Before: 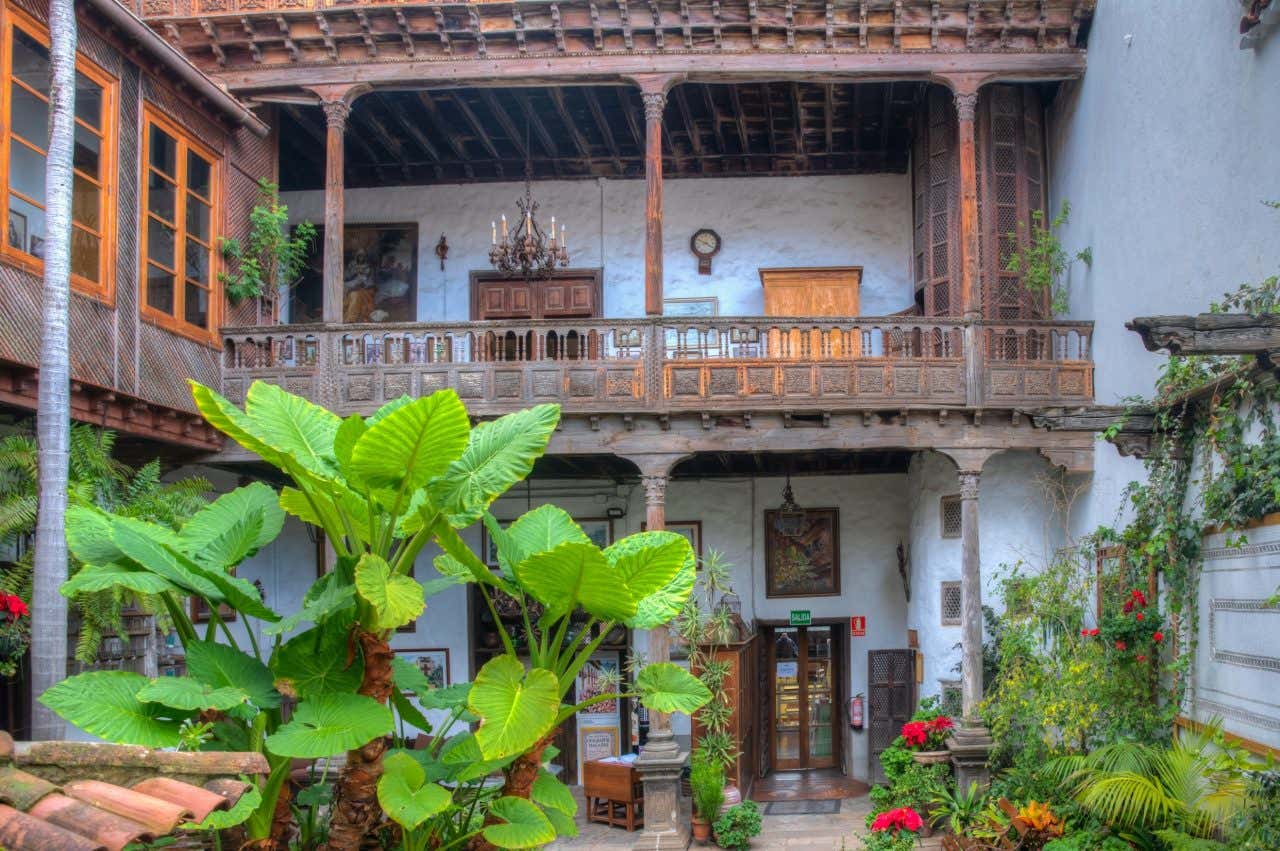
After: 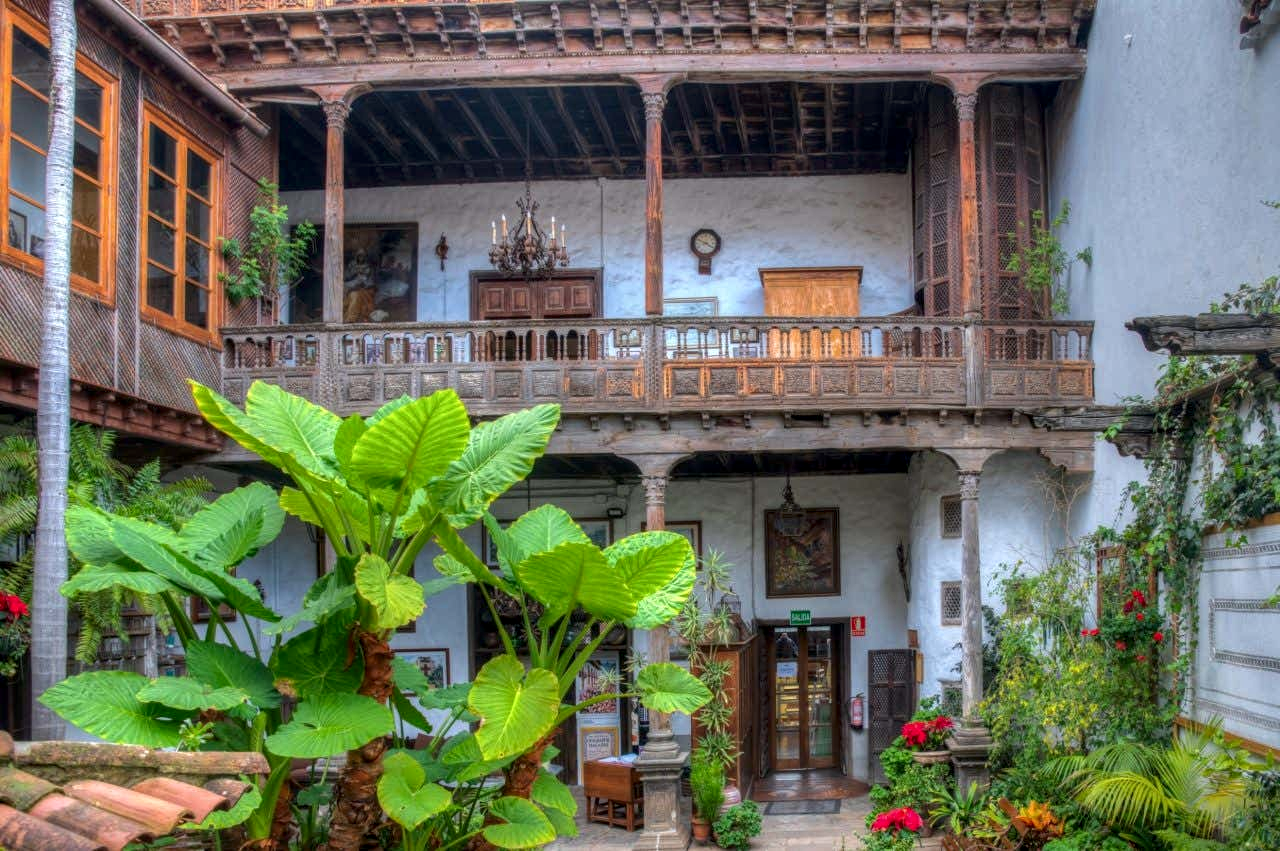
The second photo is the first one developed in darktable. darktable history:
local contrast: on, module defaults
contrast brightness saturation: contrast 0.03, brightness -0.04
